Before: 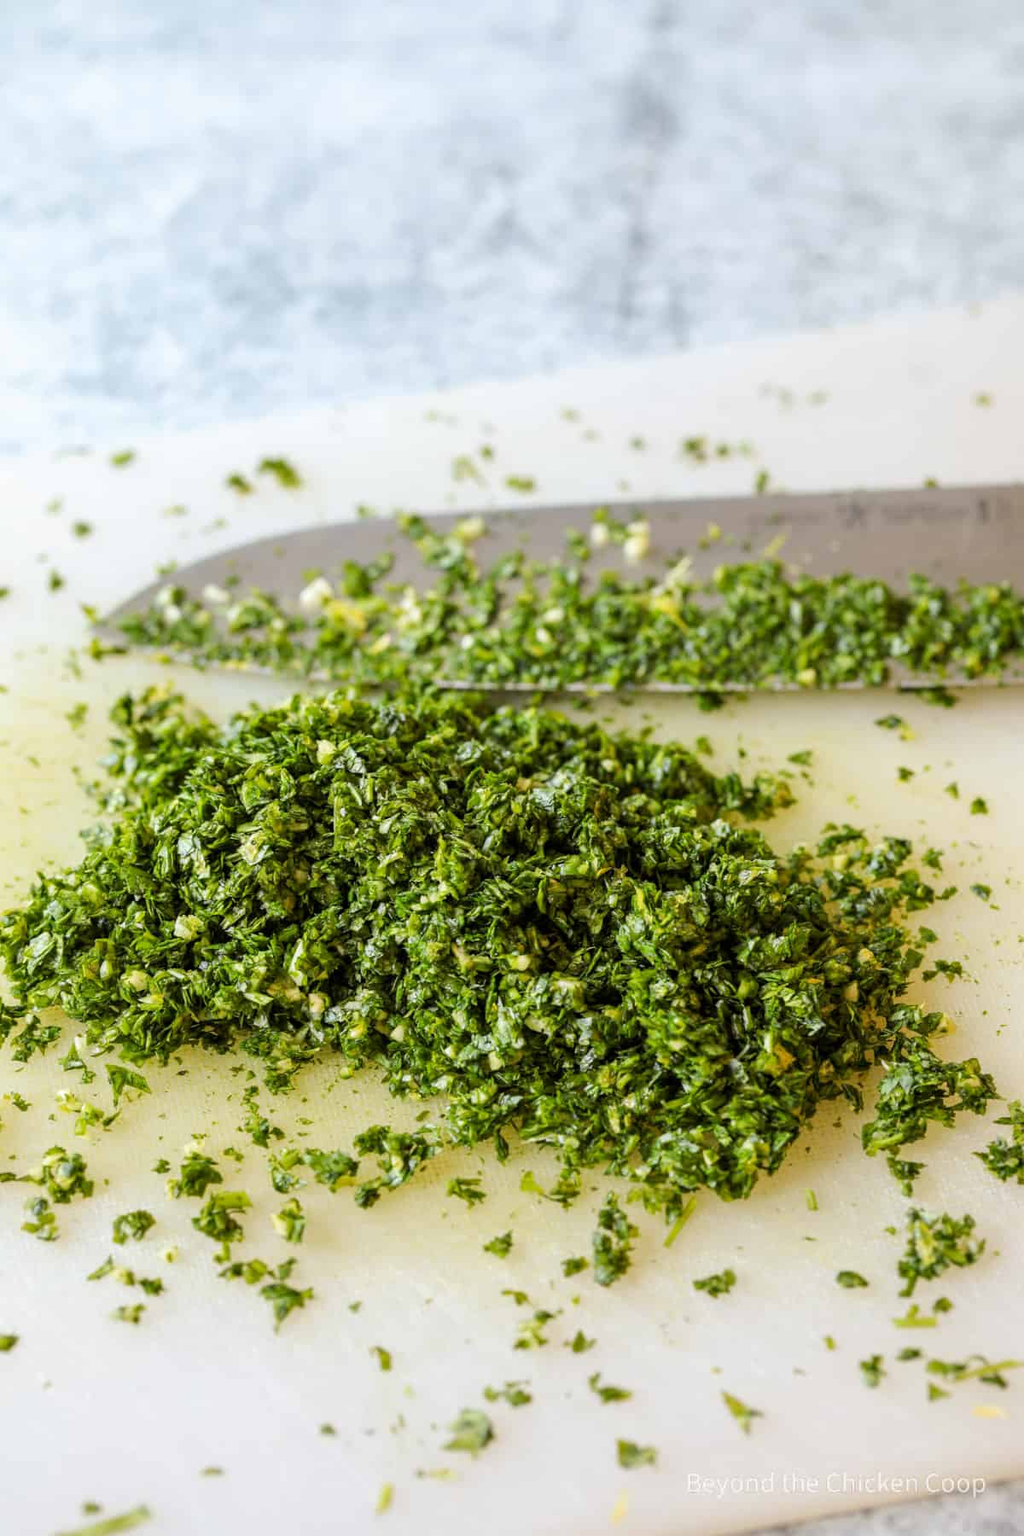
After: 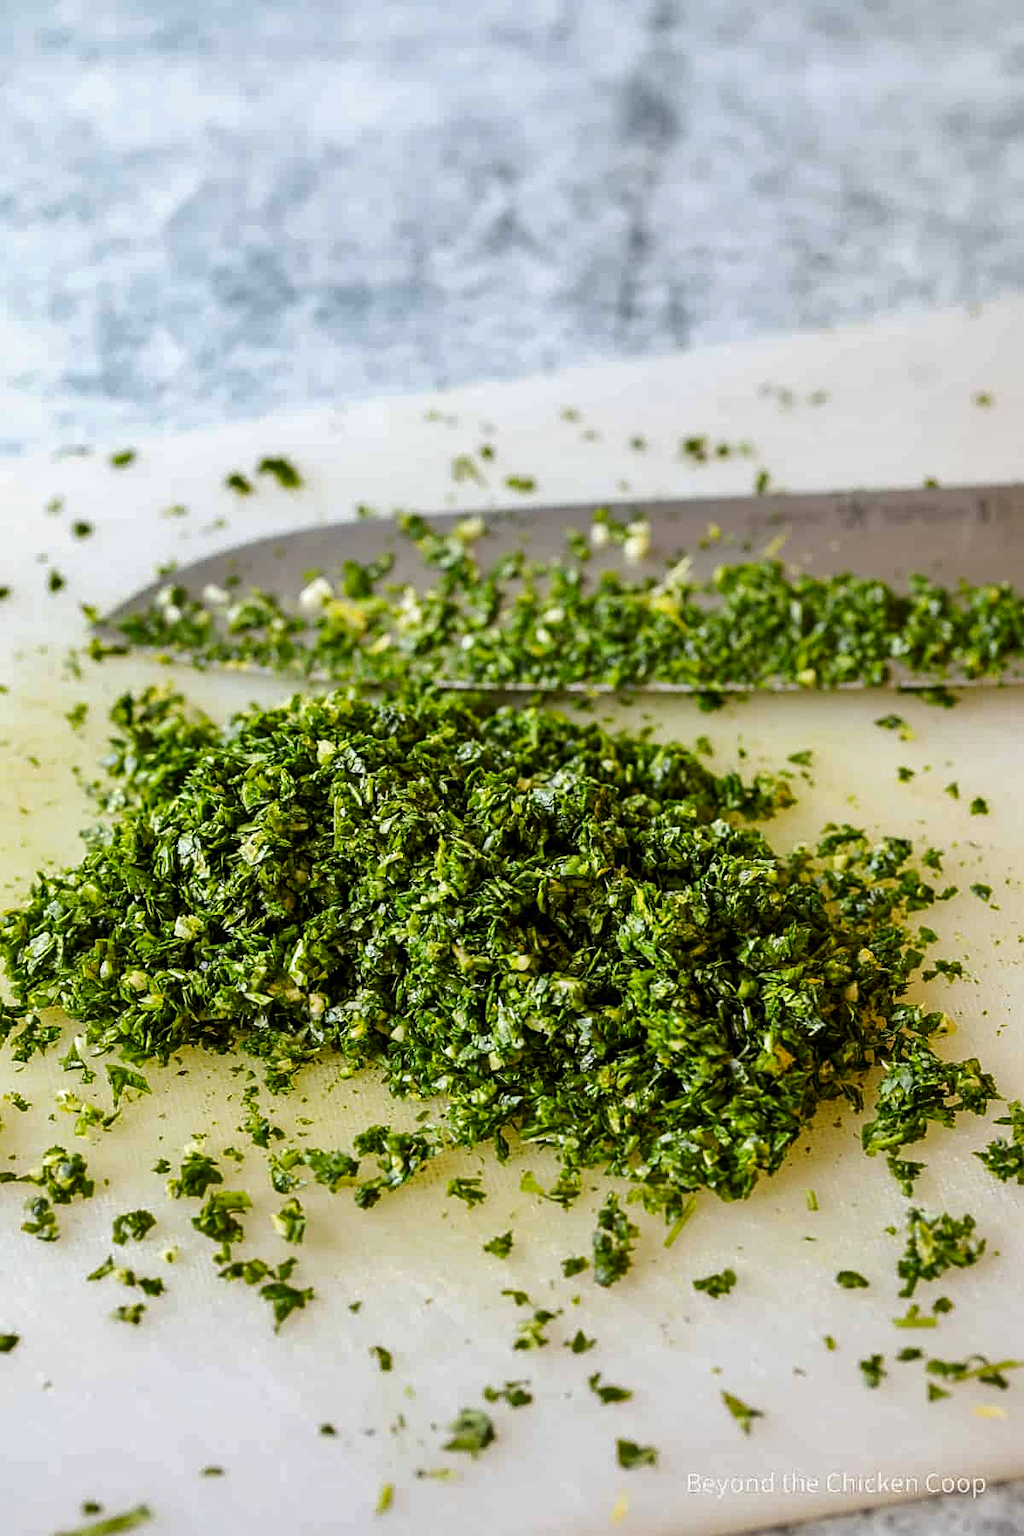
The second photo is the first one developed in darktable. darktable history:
sharpen: on, module defaults
contrast brightness saturation: contrast 0.07, brightness -0.13, saturation 0.06
shadows and highlights: low approximation 0.01, soften with gaussian
